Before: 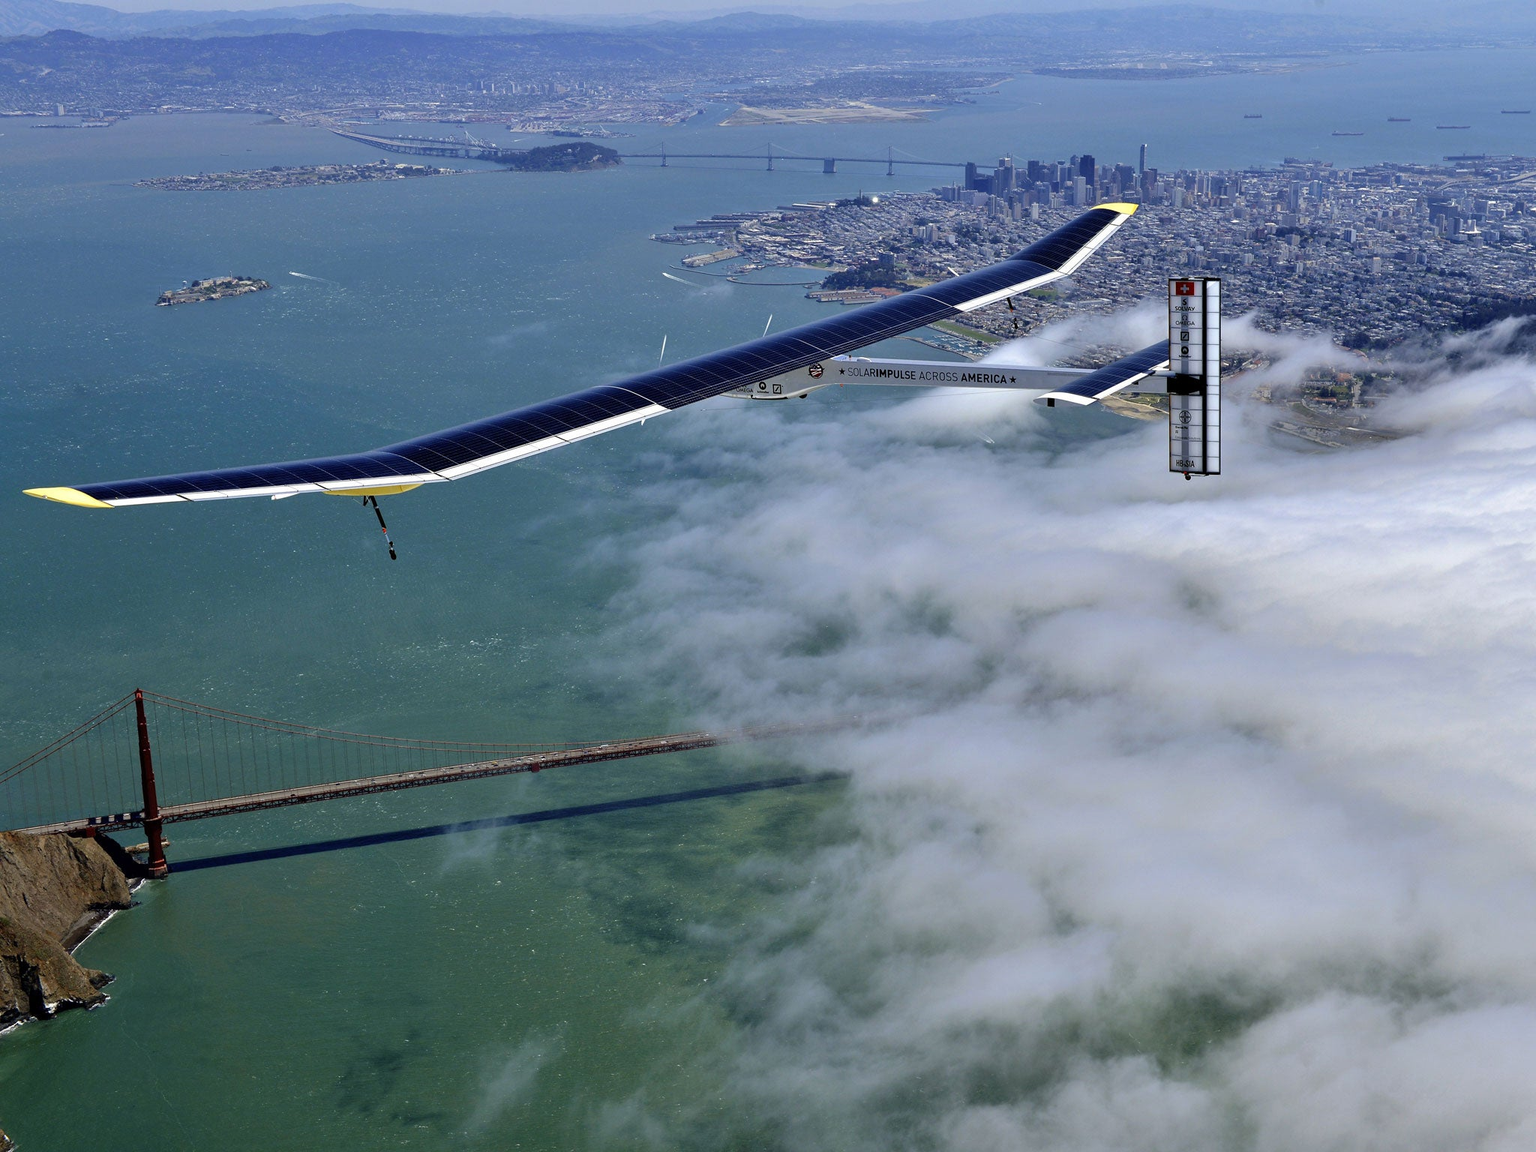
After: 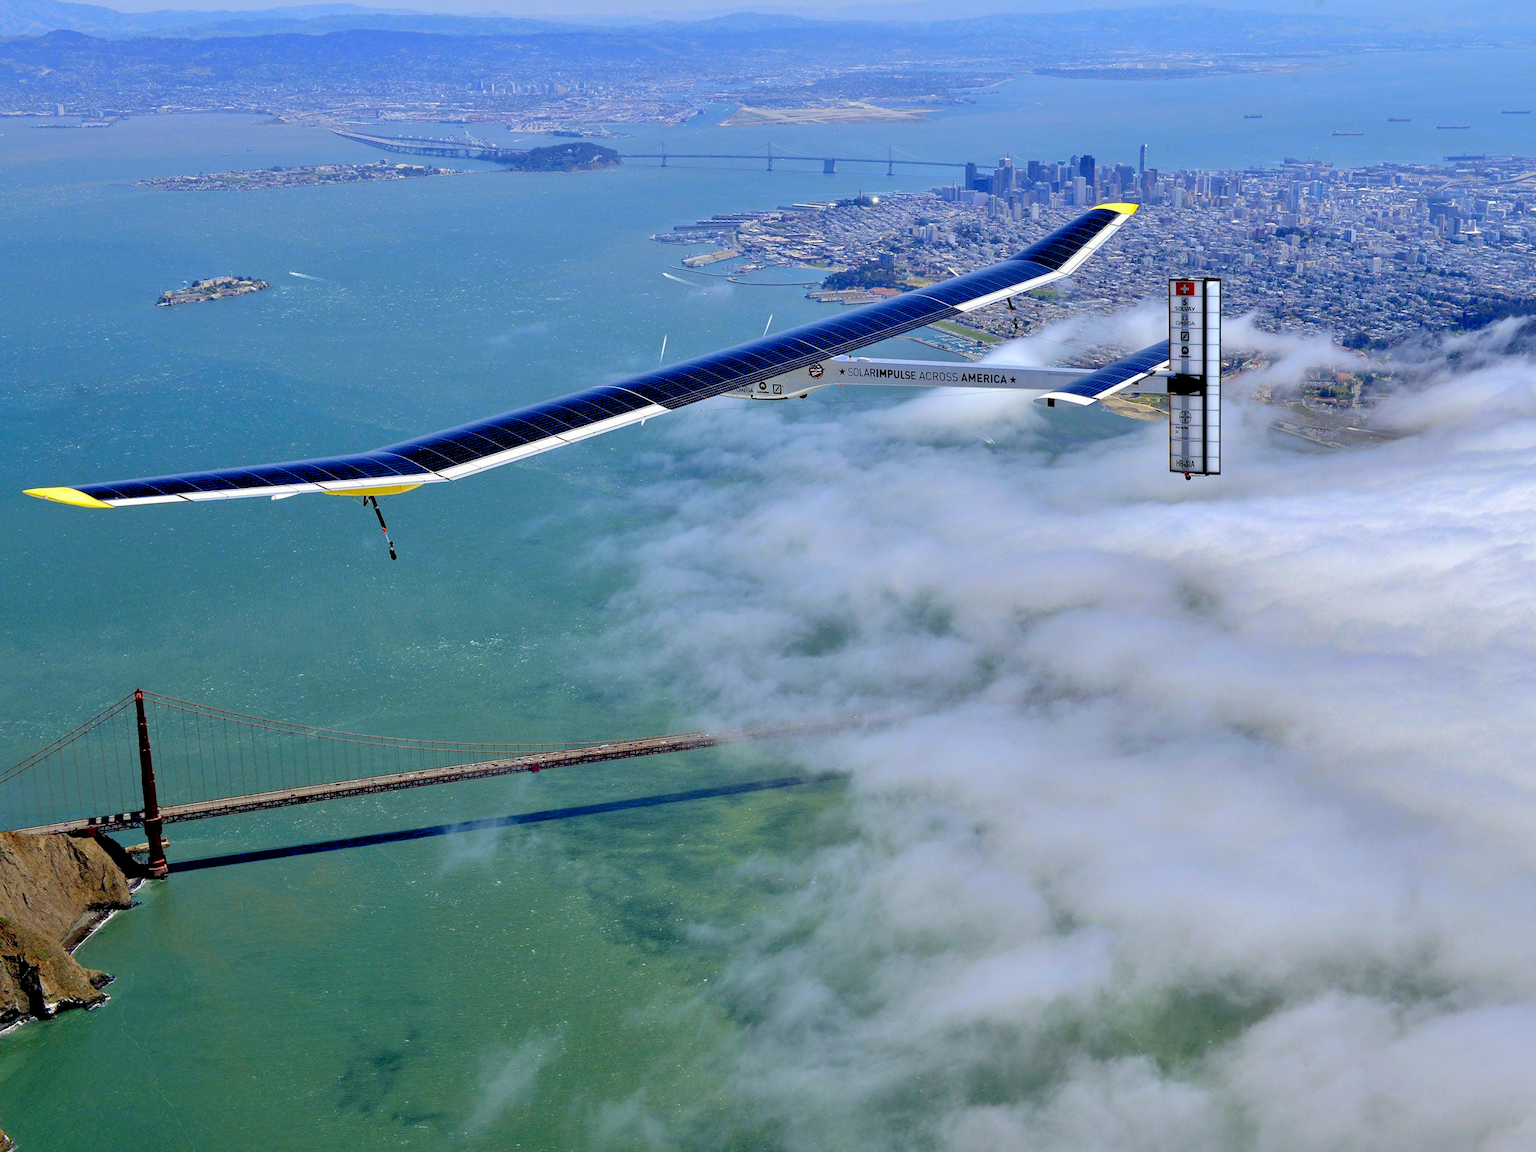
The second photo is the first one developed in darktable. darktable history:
shadows and highlights: highlights color adjustment 55.02%
contrast brightness saturation: contrast 0.068, brightness 0.171, saturation 0.417
exposure: black level correction 0.007, compensate exposure bias true, compensate highlight preservation false
